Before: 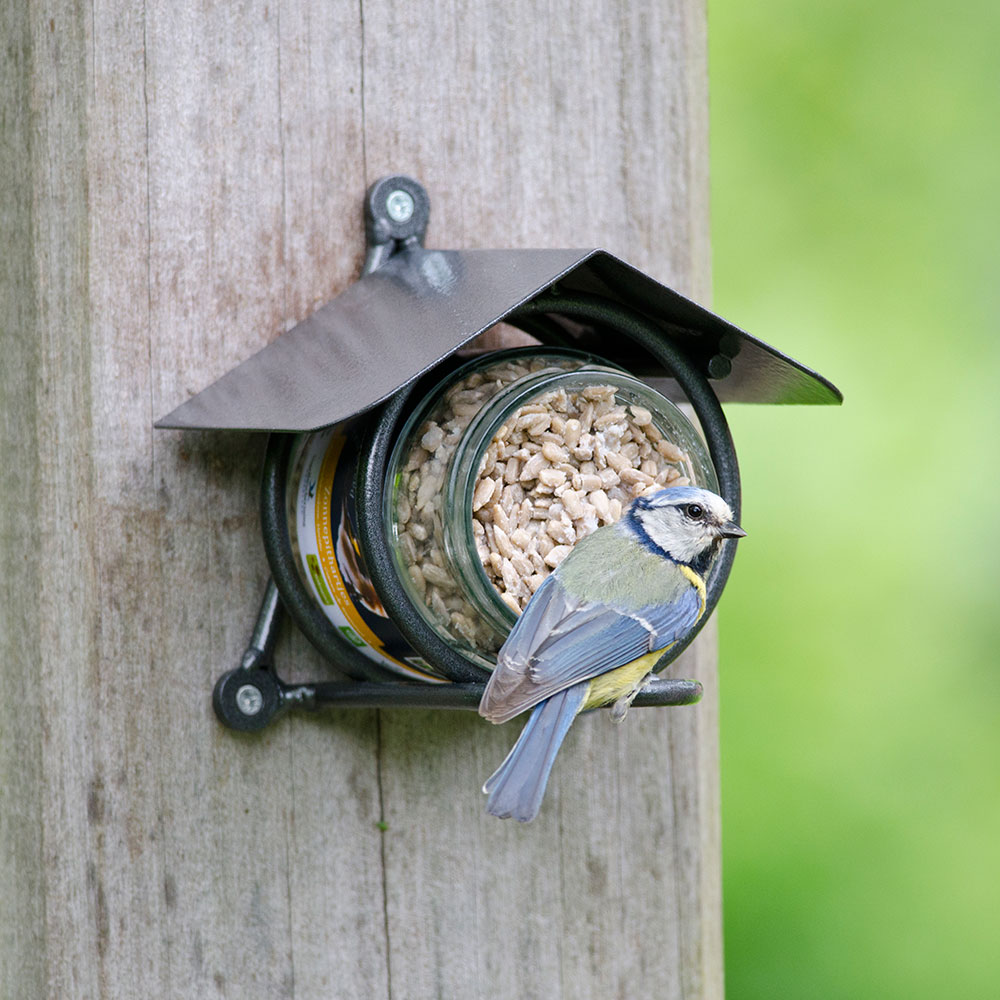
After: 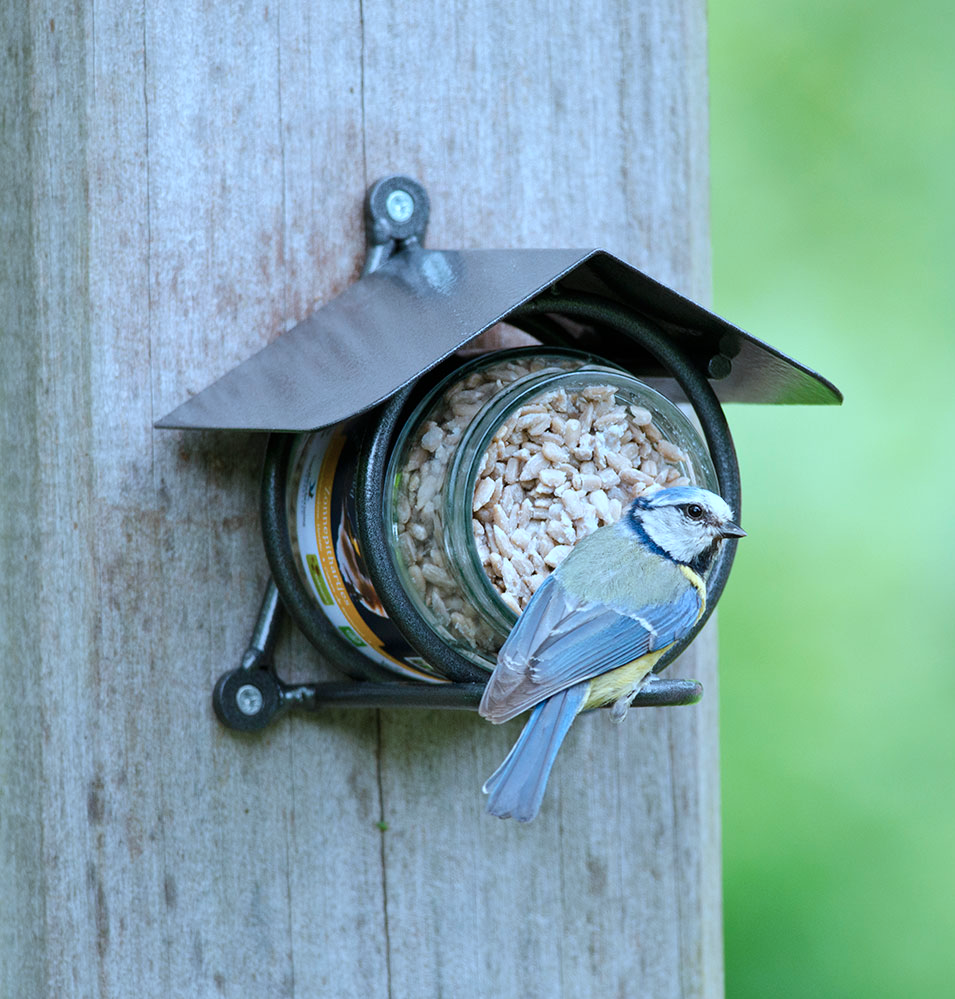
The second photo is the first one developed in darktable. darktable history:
crop: right 4.499%, bottom 0.016%
color correction: highlights a* -9.12, highlights b* -23.5
